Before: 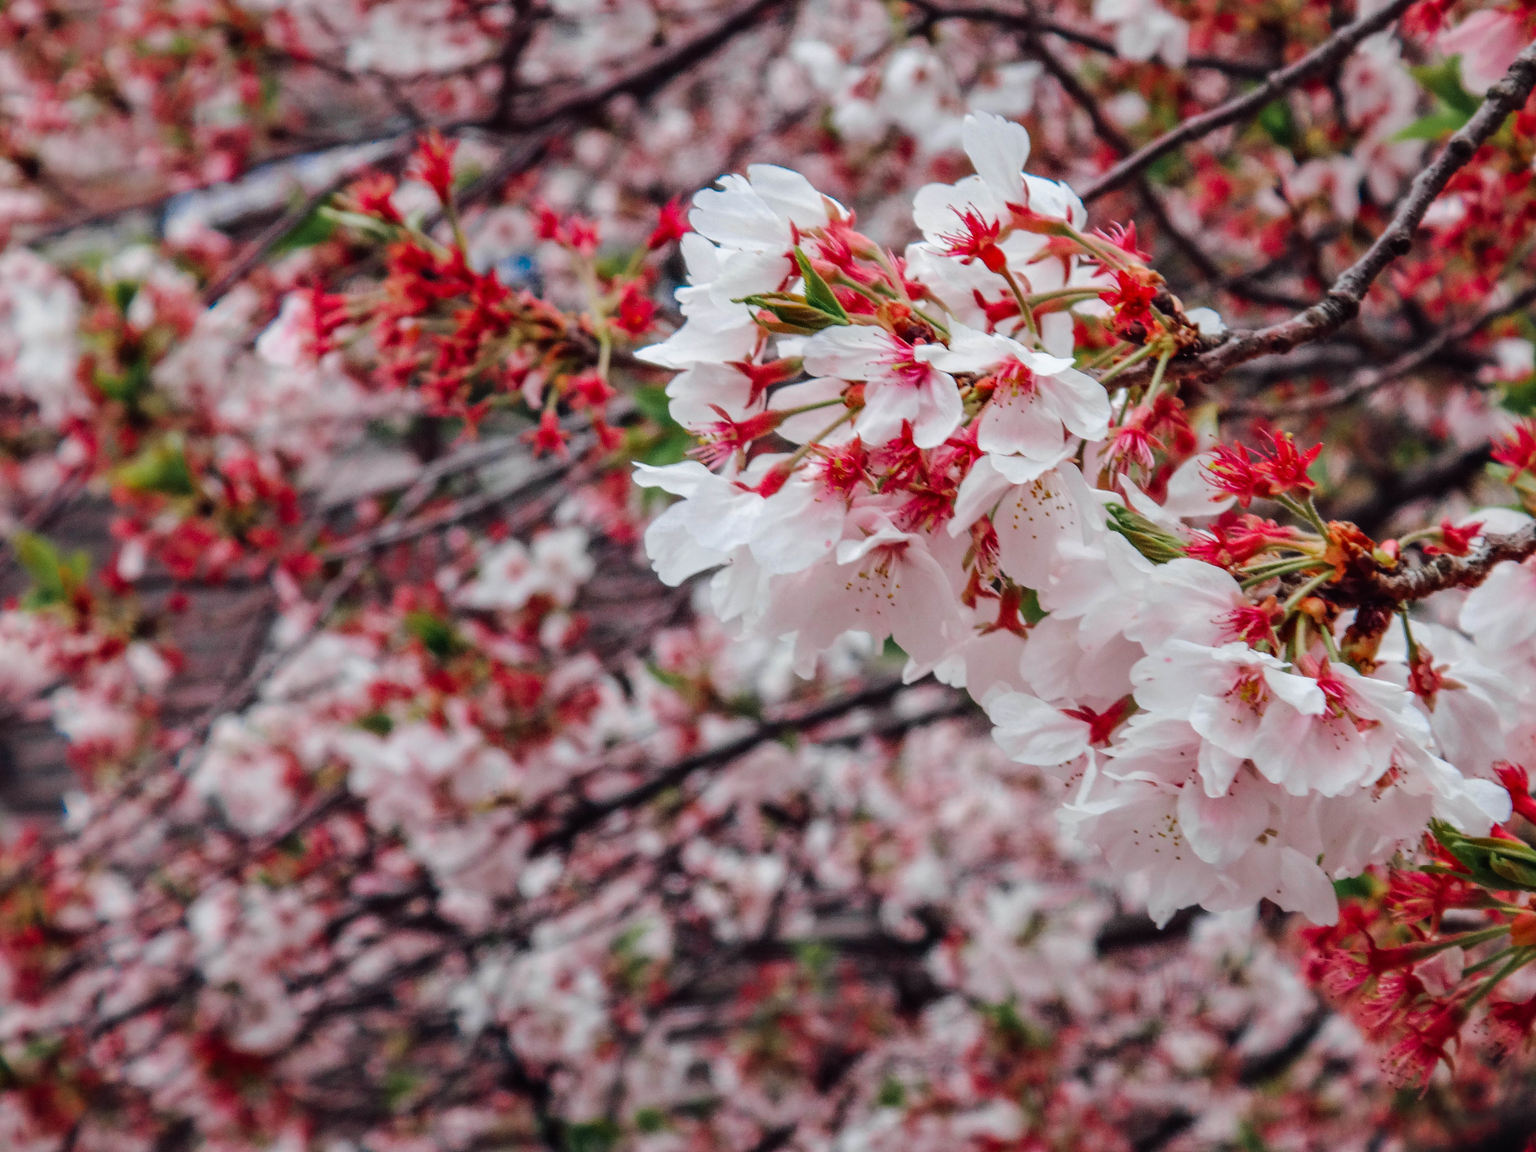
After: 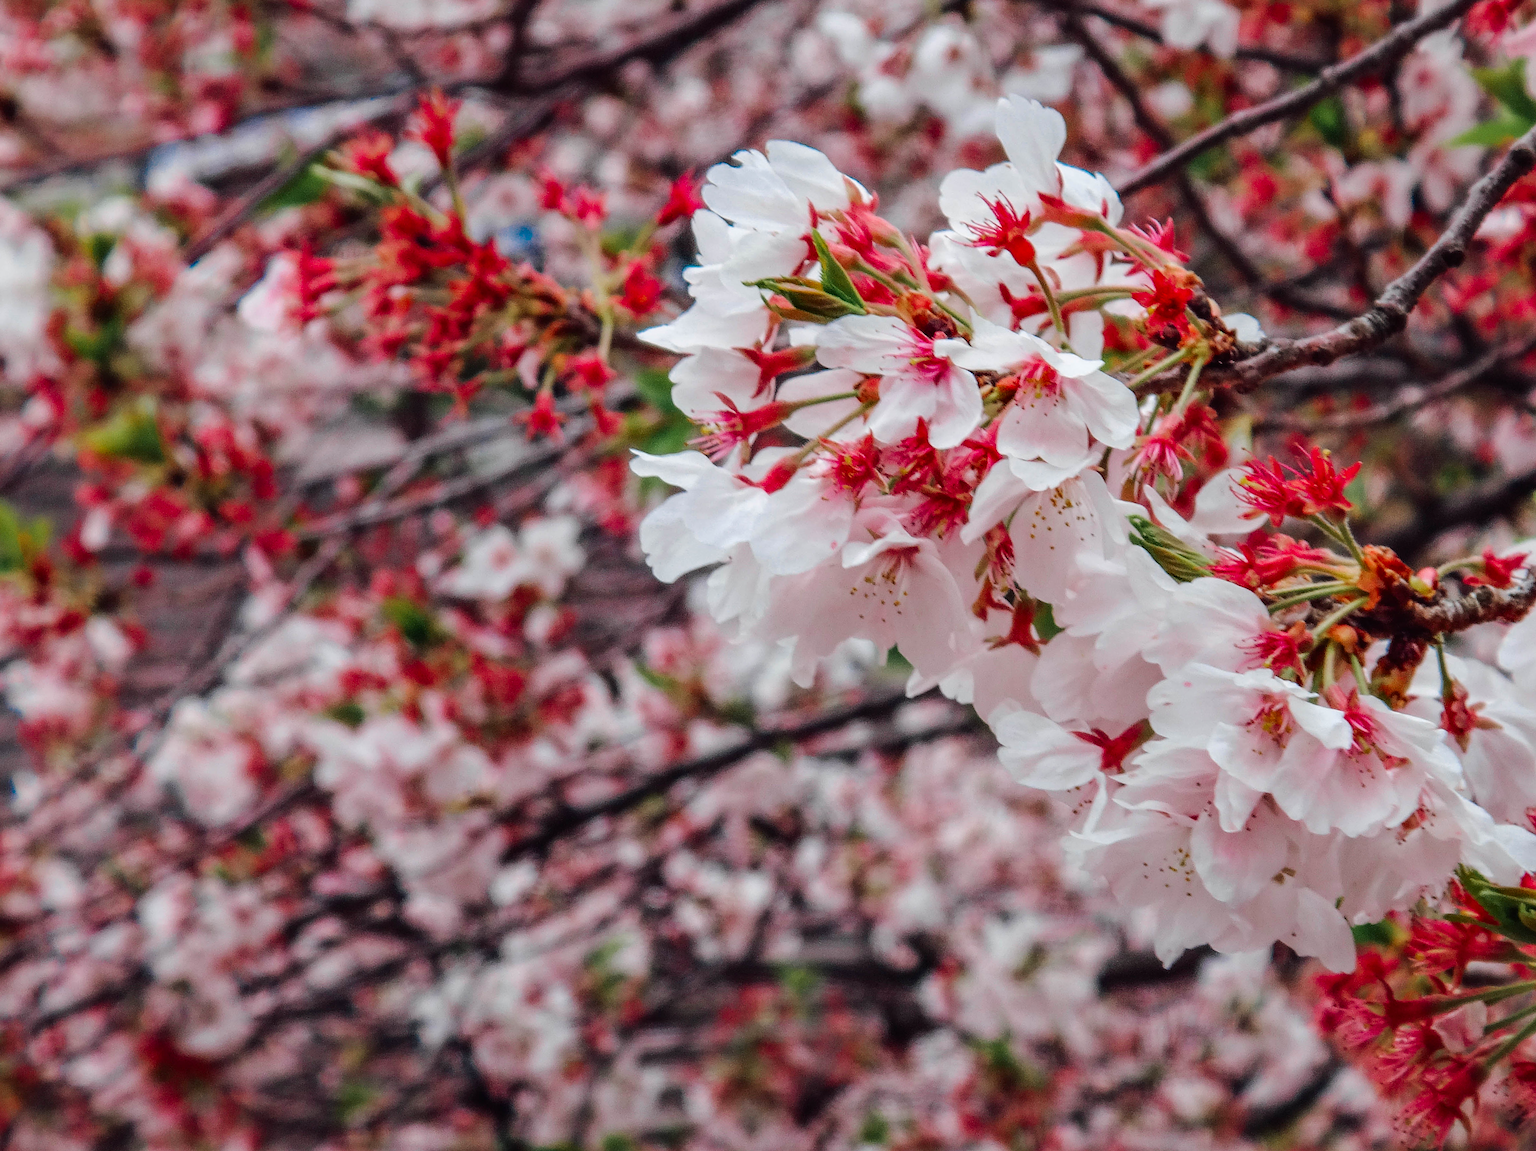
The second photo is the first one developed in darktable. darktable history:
sharpen: on, module defaults
contrast brightness saturation: contrast 0.043, saturation 0.071
crop and rotate: angle -2.58°
